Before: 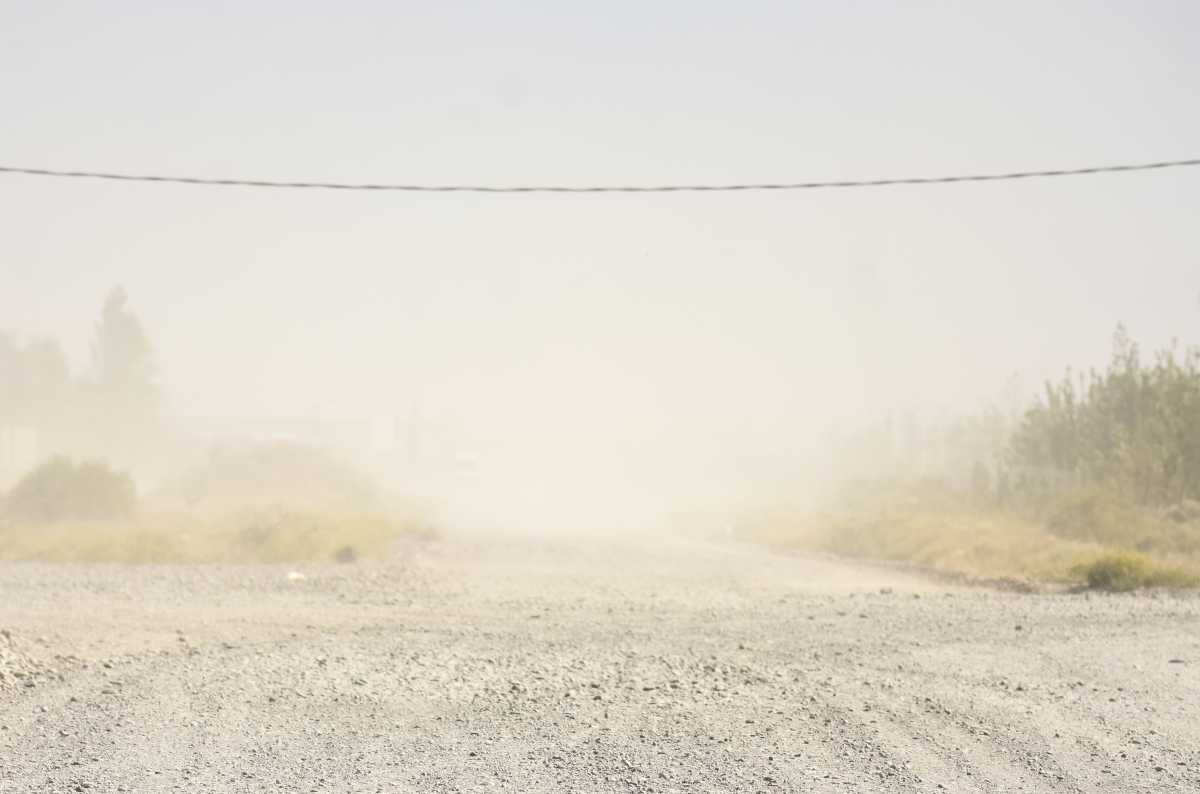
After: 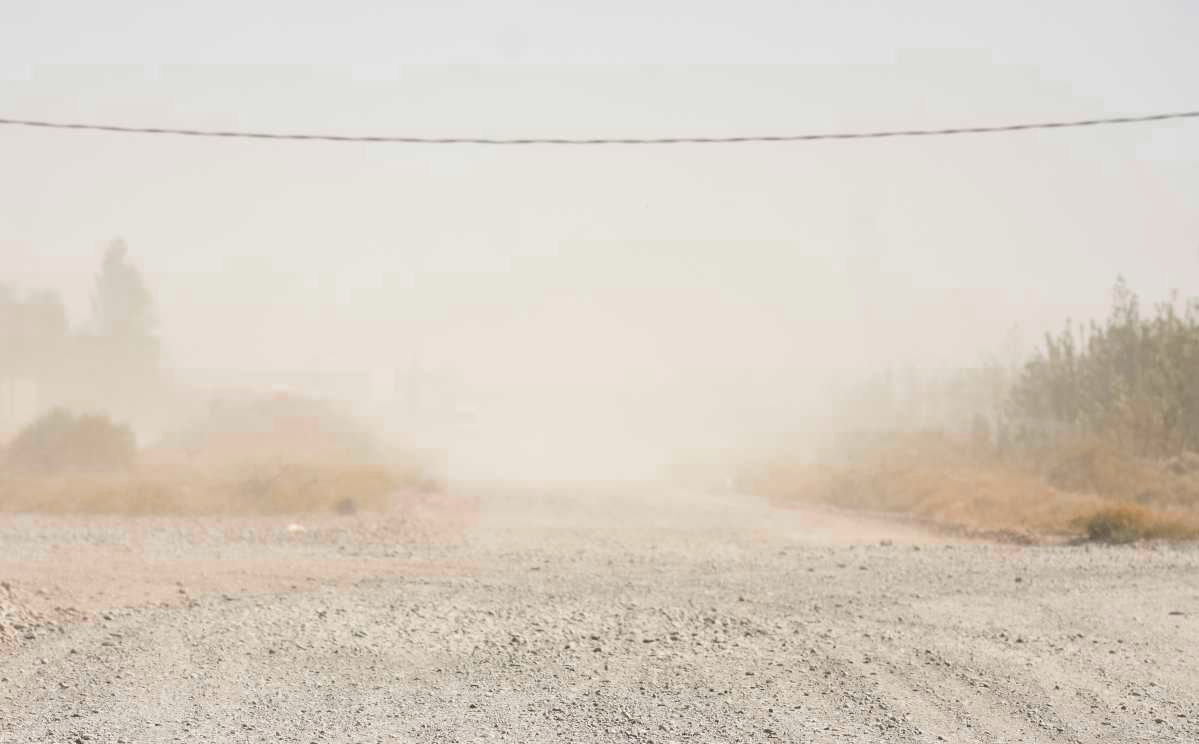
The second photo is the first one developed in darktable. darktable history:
crop and rotate: top 6.24%
color zones: curves: ch0 [(0, 0.299) (0.25, 0.383) (0.456, 0.352) (0.736, 0.571)]; ch1 [(0, 0.63) (0.151, 0.568) (0.254, 0.416) (0.47, 0.558) (0.732, 0.37) (0.909, 0.492)]; ch2 [(0.004, 0.604) (0.158, 0.443) (0.257, 0.403) (0.761, 0.468)]
